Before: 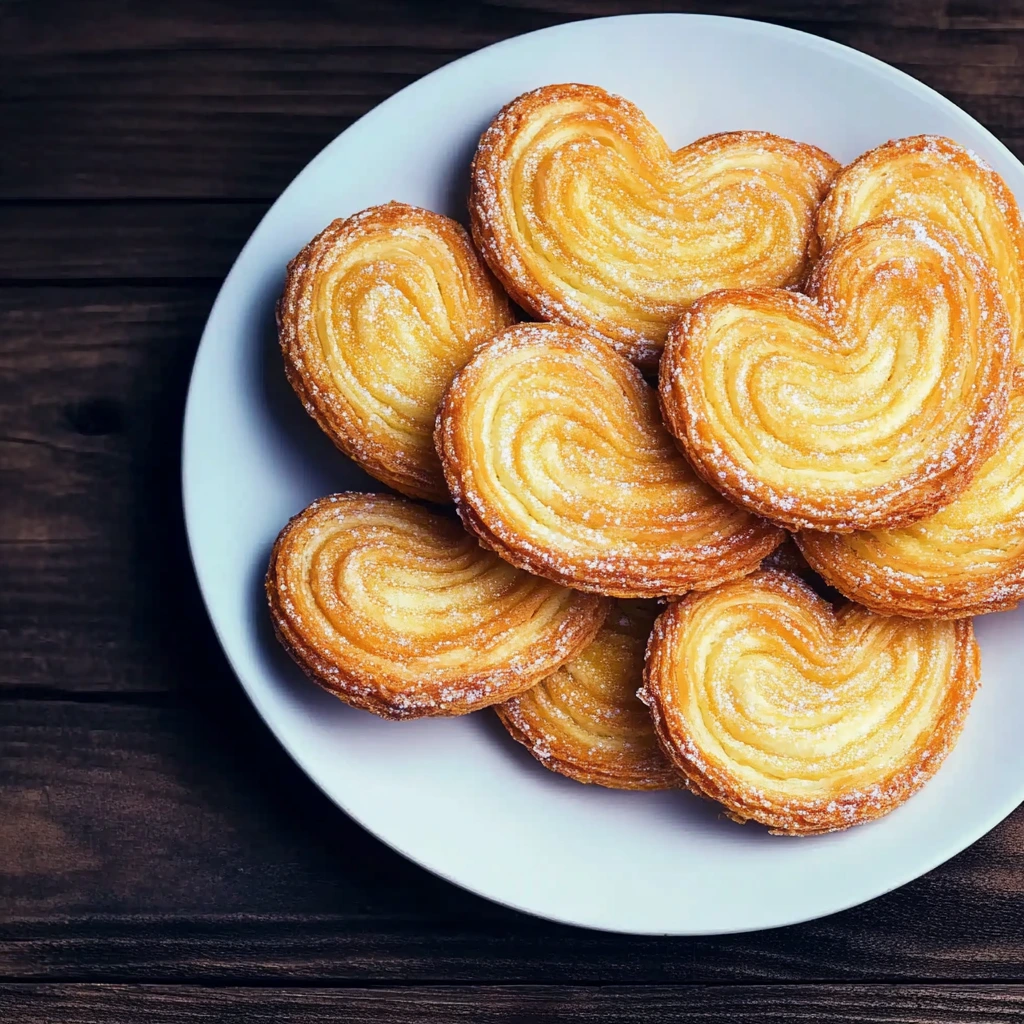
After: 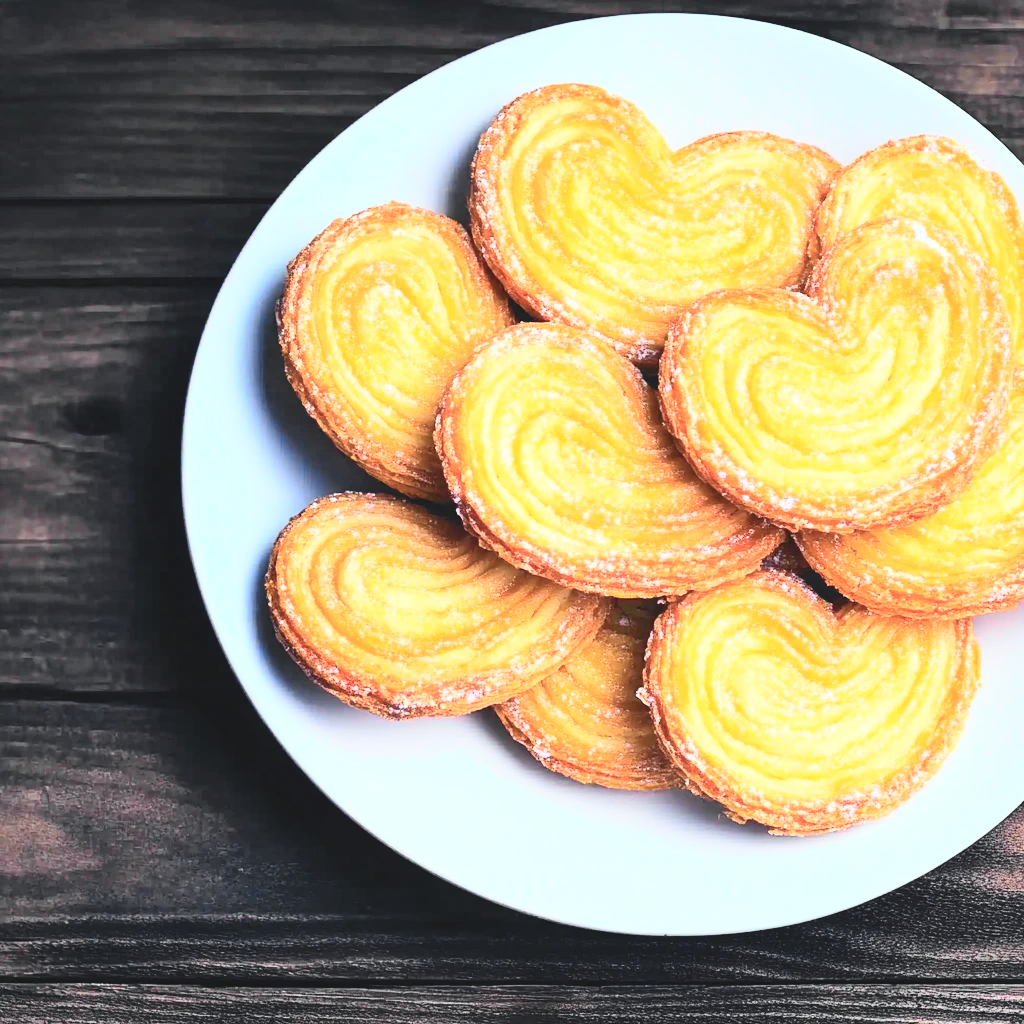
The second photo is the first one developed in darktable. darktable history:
tone curve: curves: ch0 [(0, 0.026) (0.104, 0.1) (0.233, 0.262) (0.398, 0.507) (0.498, 0.621) (0.65, 0.757) (0.835, 0.883) (1, 0.961)]; ch1 [(0, 0) (0.346, 0.307) (0.408, 0.369) (0.453, 0.457) (0.482, 0.476) (0.502, 0.498) (0.521, 0.503) (0.553, 0.554) (0.638, 0.646) (0.693, 0.727) (1, 1)]; ch2 [(0, 0) (0.366, 0.337) (0.434, 0.46) (0.485, 0.494) (0.5, 0.494) (0.511, 0.508) (0.537, 0.55) (0.579, 0.599) (0.663, 0.67) (1, 1)], color space Lab, independent channels, preserve colors none
global tonemap: drago (0.7, 100)
contrast brightness saturation: contrast 0.2, brightness 0.16, saturation 0.22
